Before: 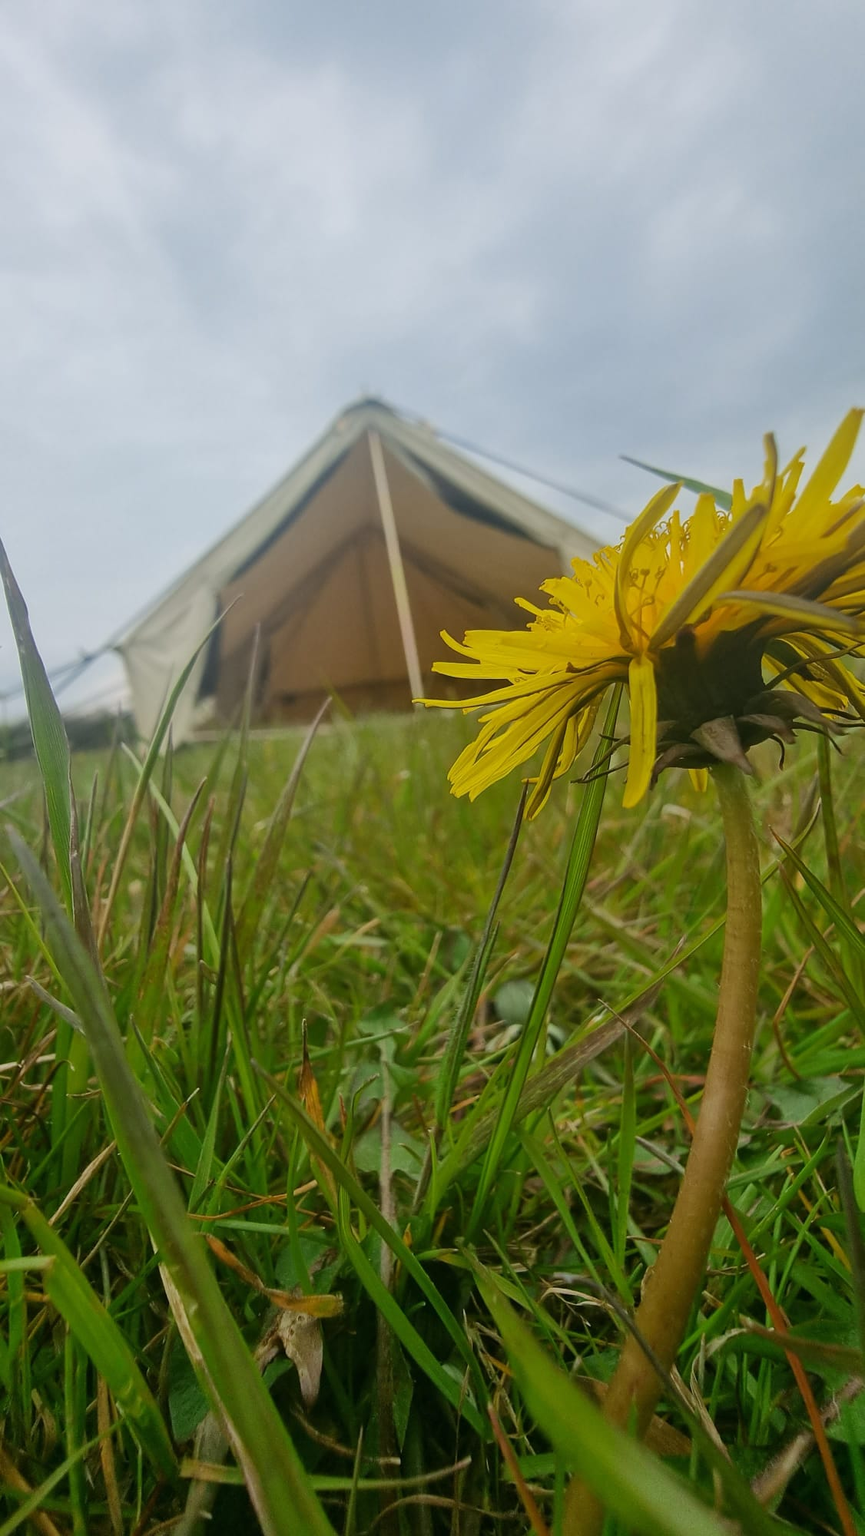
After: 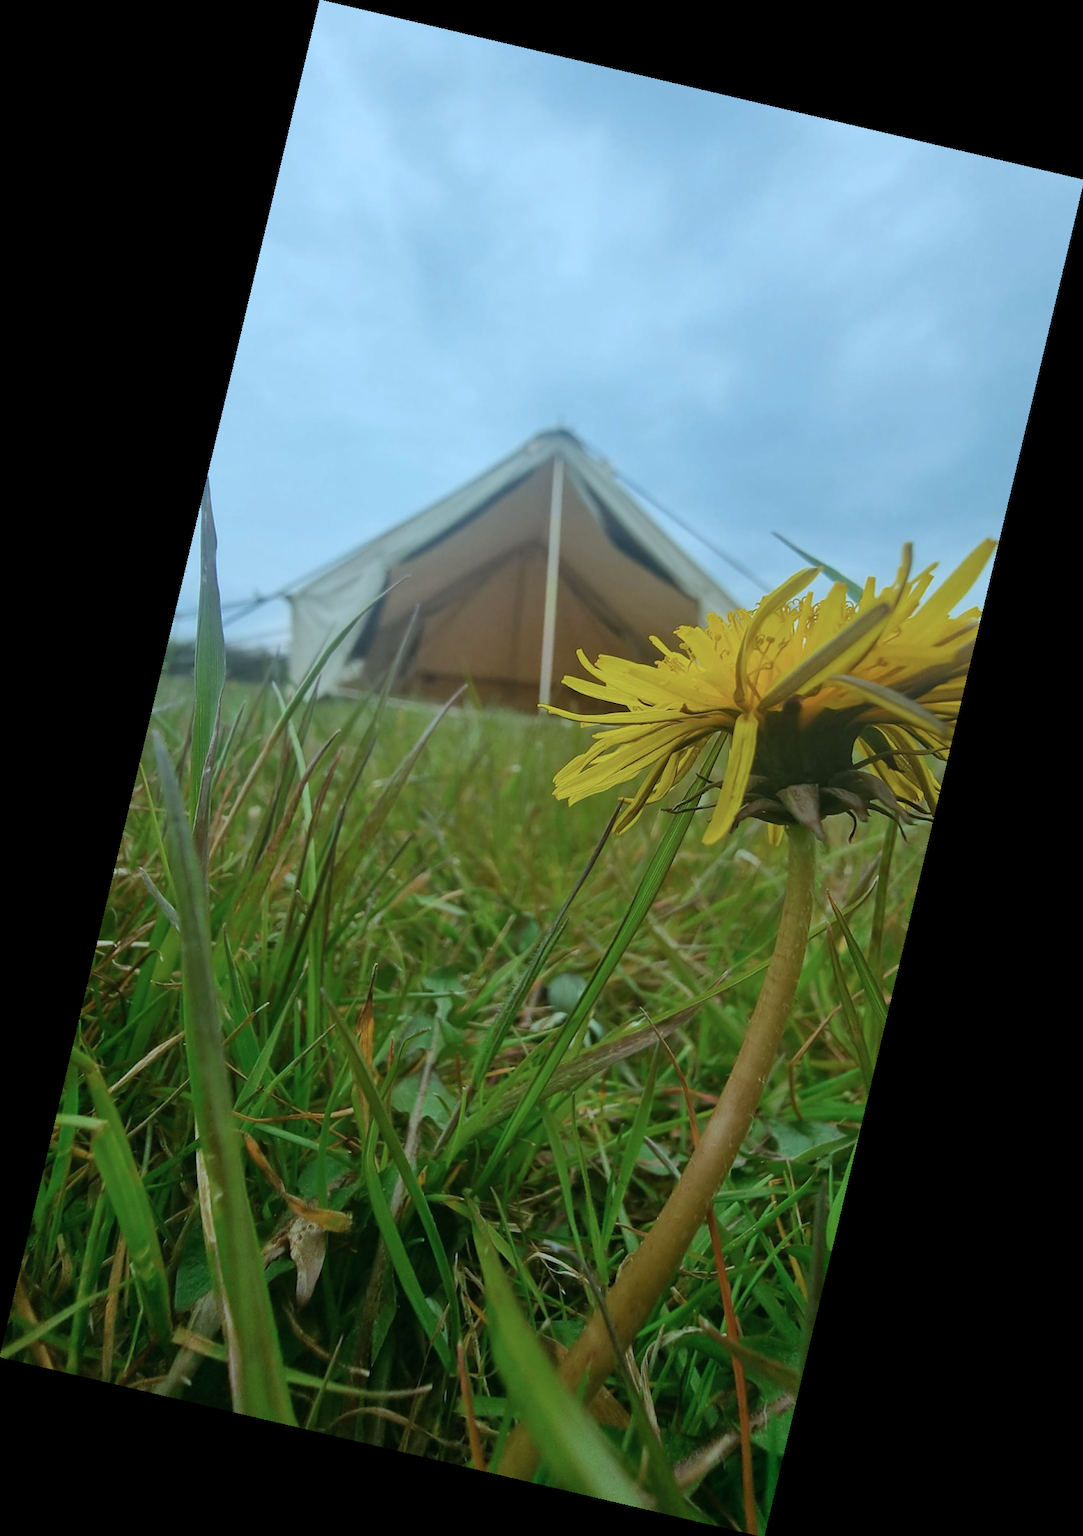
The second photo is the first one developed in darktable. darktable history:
color correction: highlights a* -10.69, highlights b* -19.19
rotate and perspective: rotation 13.27°, automatic cropping off
